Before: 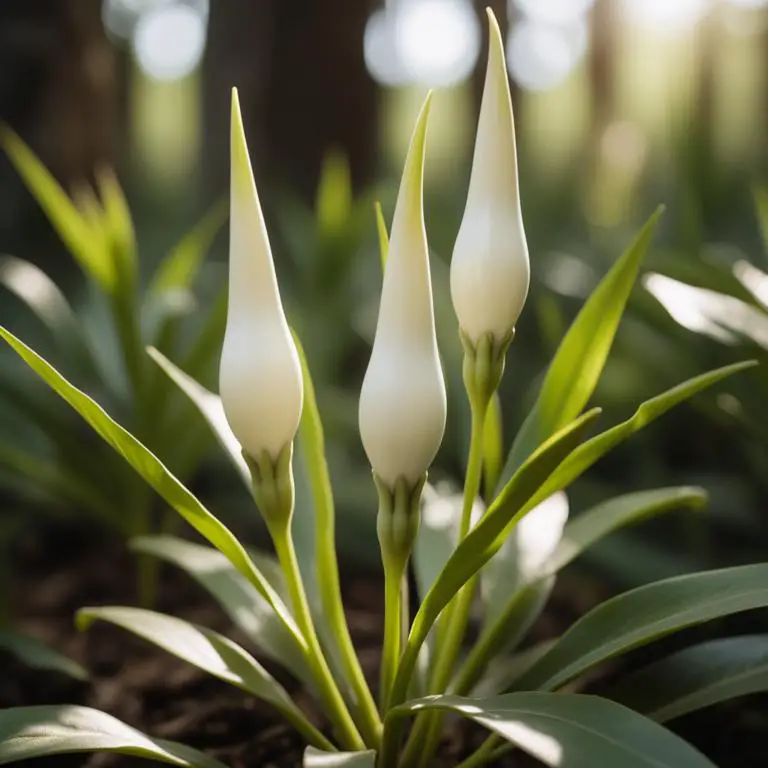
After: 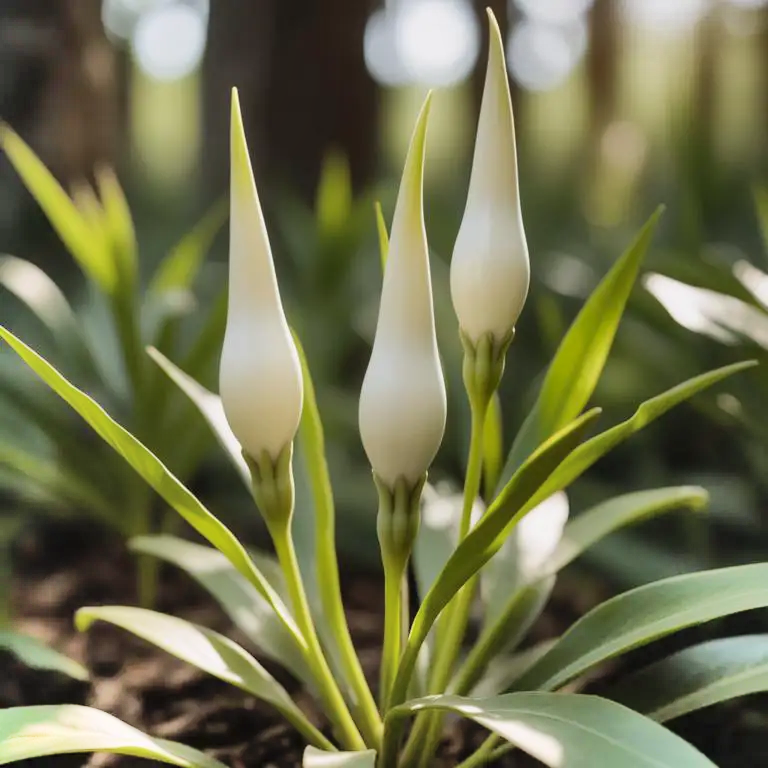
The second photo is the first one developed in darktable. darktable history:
shadows and highlights: radius 123.46, shadows 99.5, white point adjustment -2.97, highlights -98.31, soften with gaussian
